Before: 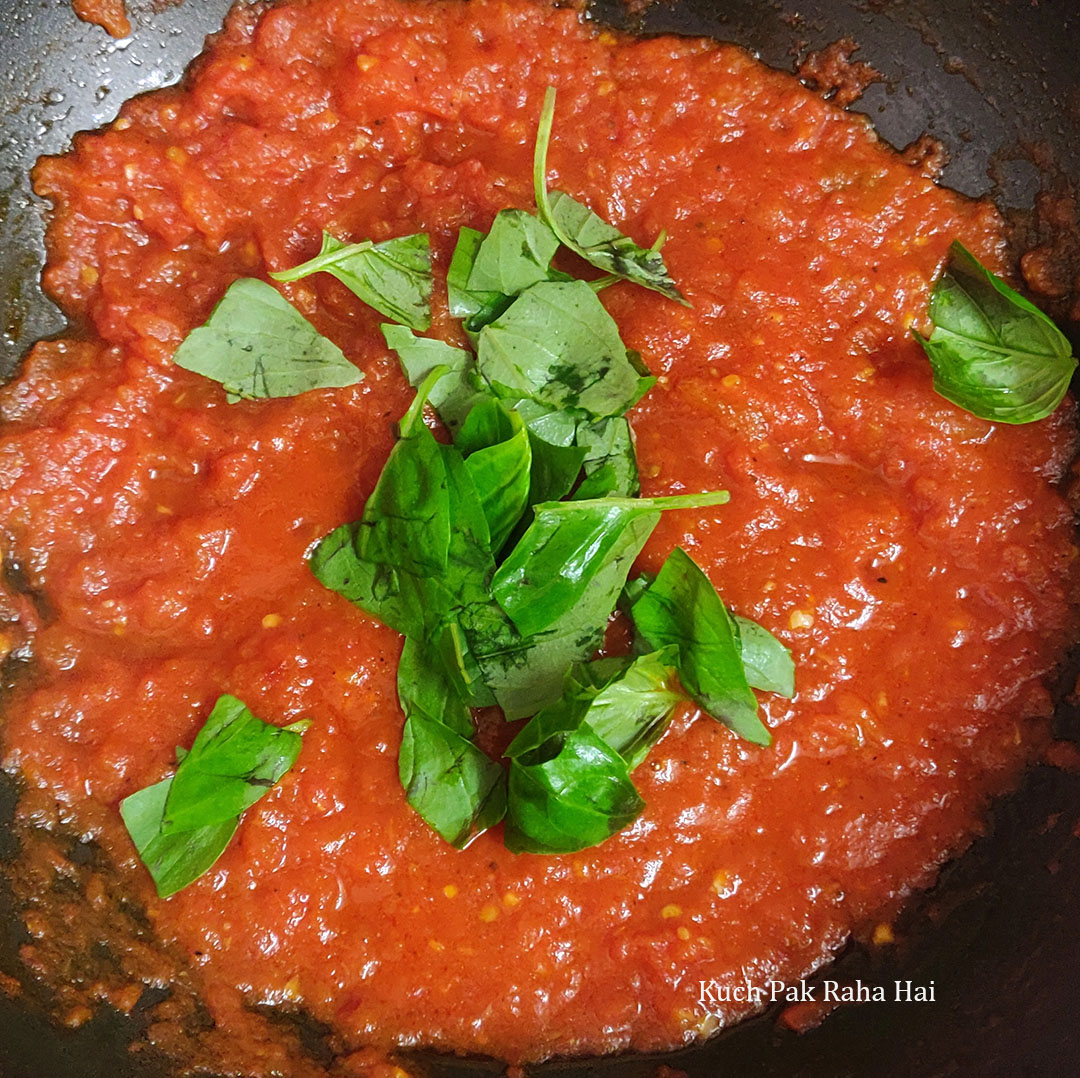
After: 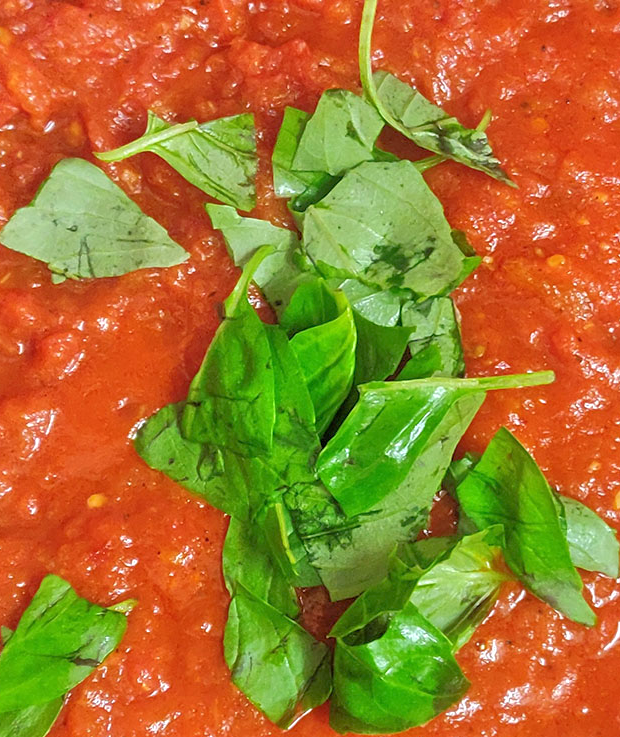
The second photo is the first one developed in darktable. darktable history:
tone equalizer: -7 EV 0.16 EV, -6 EV 0.574 EV, -5 EV 1.12 EV, -4 EV 1.31 EV, -3 EV 1.15 EV, -2 EV 0.6 EV, -1 EV 0.157 EV
crop: left 16.252%, top 11.211%, right 26.28%, bottom 20.377%
